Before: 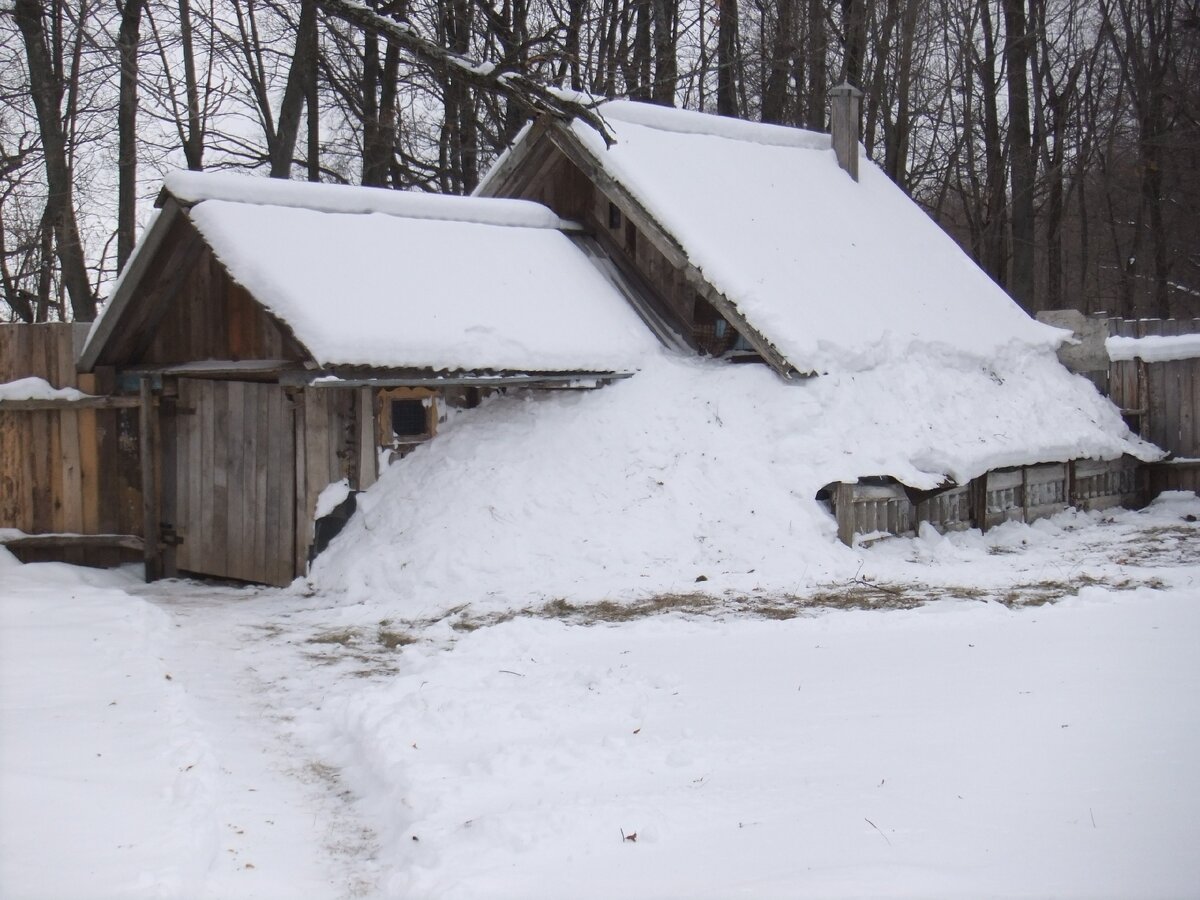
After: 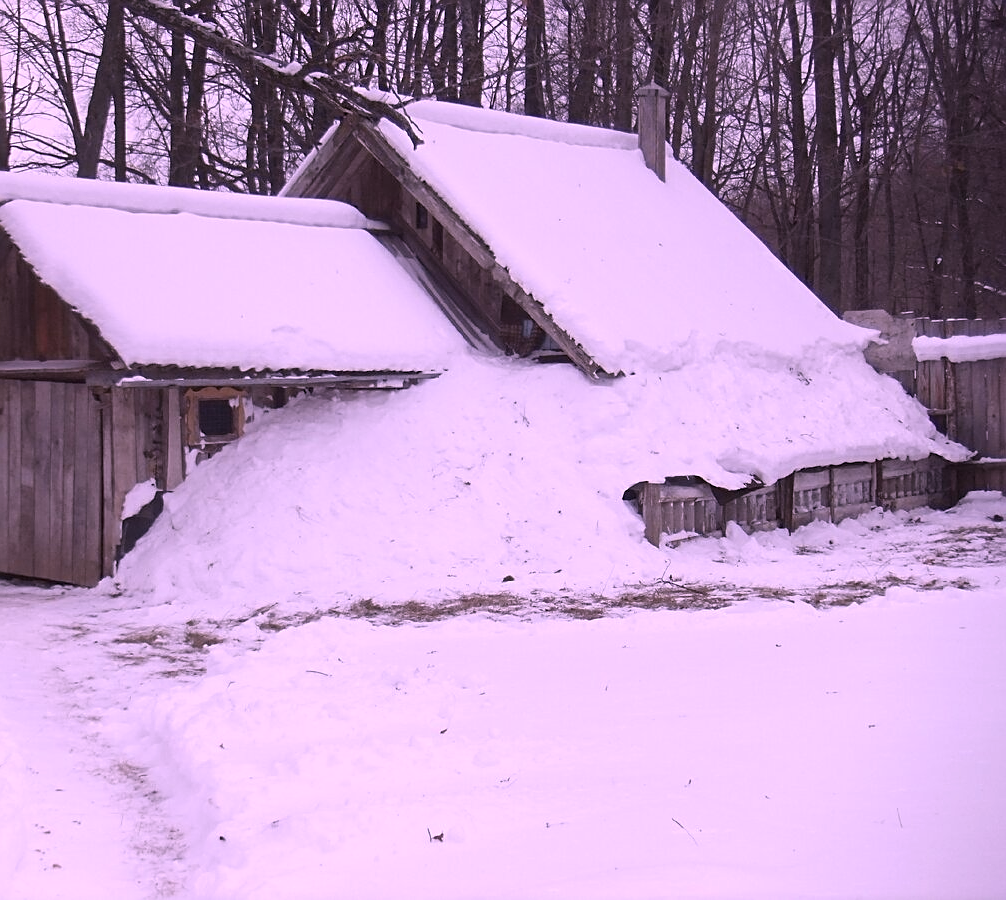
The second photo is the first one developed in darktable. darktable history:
crop: left 16.149%
sharpen: on, module defaults
color calibration: output R [1.107, -0.012, -0.003, 0], output B [0, 0, 1.308, 0], x 0.354, y 0.367, temperature 4718.53 K, gamut compression 2.98
